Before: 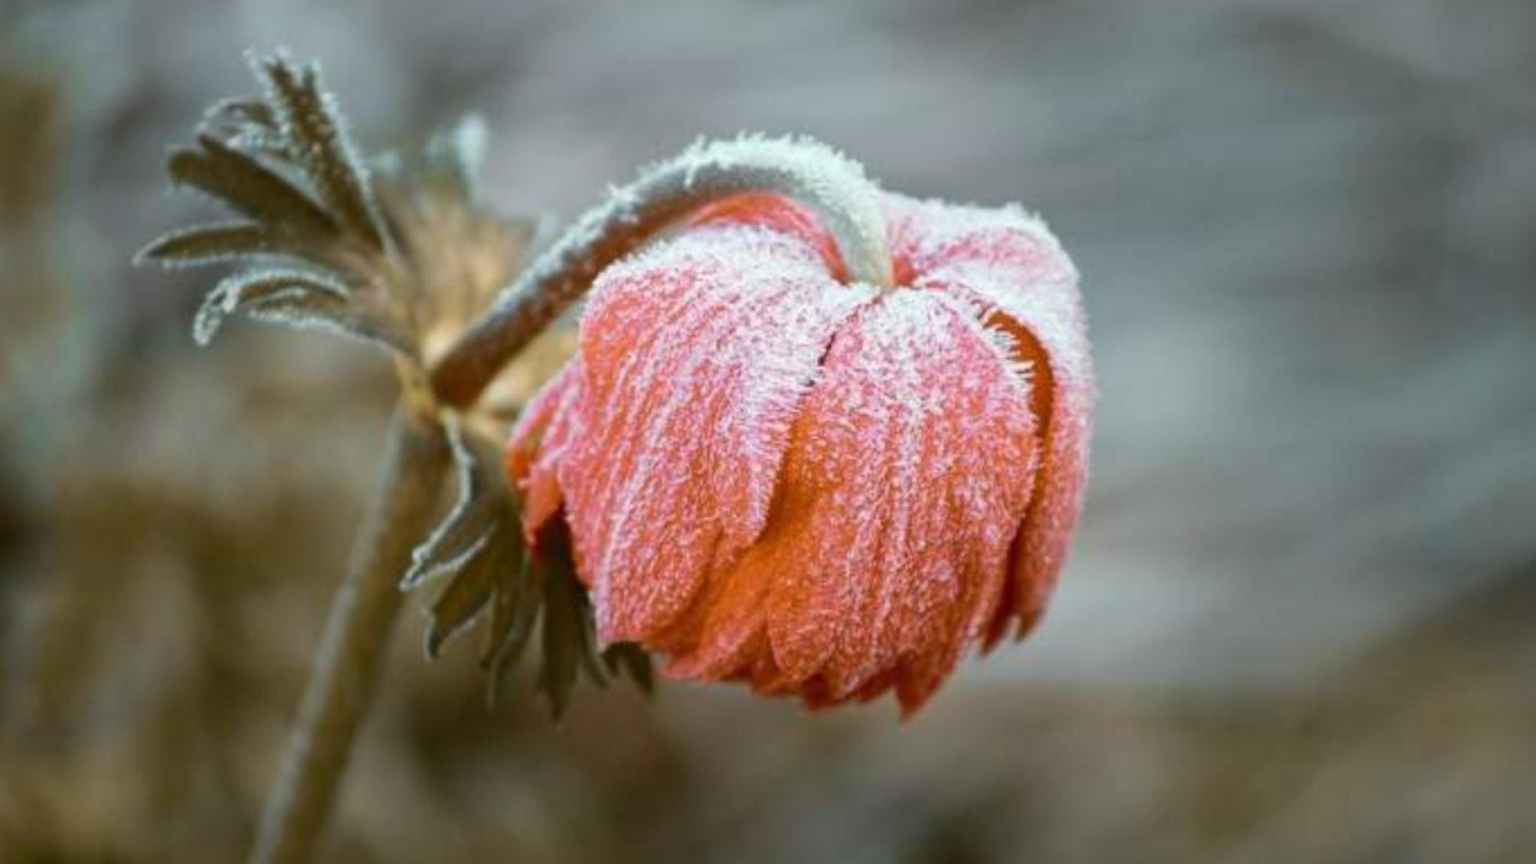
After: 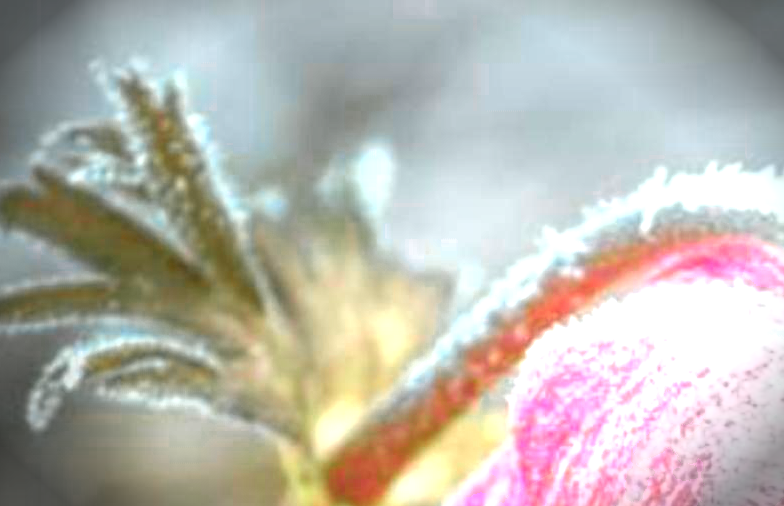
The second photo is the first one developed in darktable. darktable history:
vignetting: fall-off start 90.47%, fall-off radius 39.1%, brightness -0.802, width/height ratio 1.227, shape 1.3, unbound false
color zones: curves: ch0 [(0, 0.533) (0.126, 0.533) (0.234, 0.533) (0.368, 0.357) (0.5, 0.5) (0.625, 0.5) (0.74, 0.637) (0.875, 0.5)]; ch1 [(0.004, 0.708) (0.129, 0.662) (0.25, 0.5) (0.375, 0.331) (0.496, 0.396) (0.625, 0.649) (0.739, 0.26) (0.875, 0.5) (1, 0.478)]; ch2 [(0, 0.409) (0.132, 0.403) (0.236, 0.558) (0.379, 0.448) (0.5, 0.5) (0.625, 0.5) (0.691, 0.39) (0.875, 0.5)]
crop and rotate: left 11.228%, top 0.118%, right 47.911%, bottom 52.966%
local contrast: highlights 71%, shadows 9%, midtone range 0.192
exposure: black level correction 0, exposure 1.107 EV, compensate exposure bias true, compensate highlight preservation false
